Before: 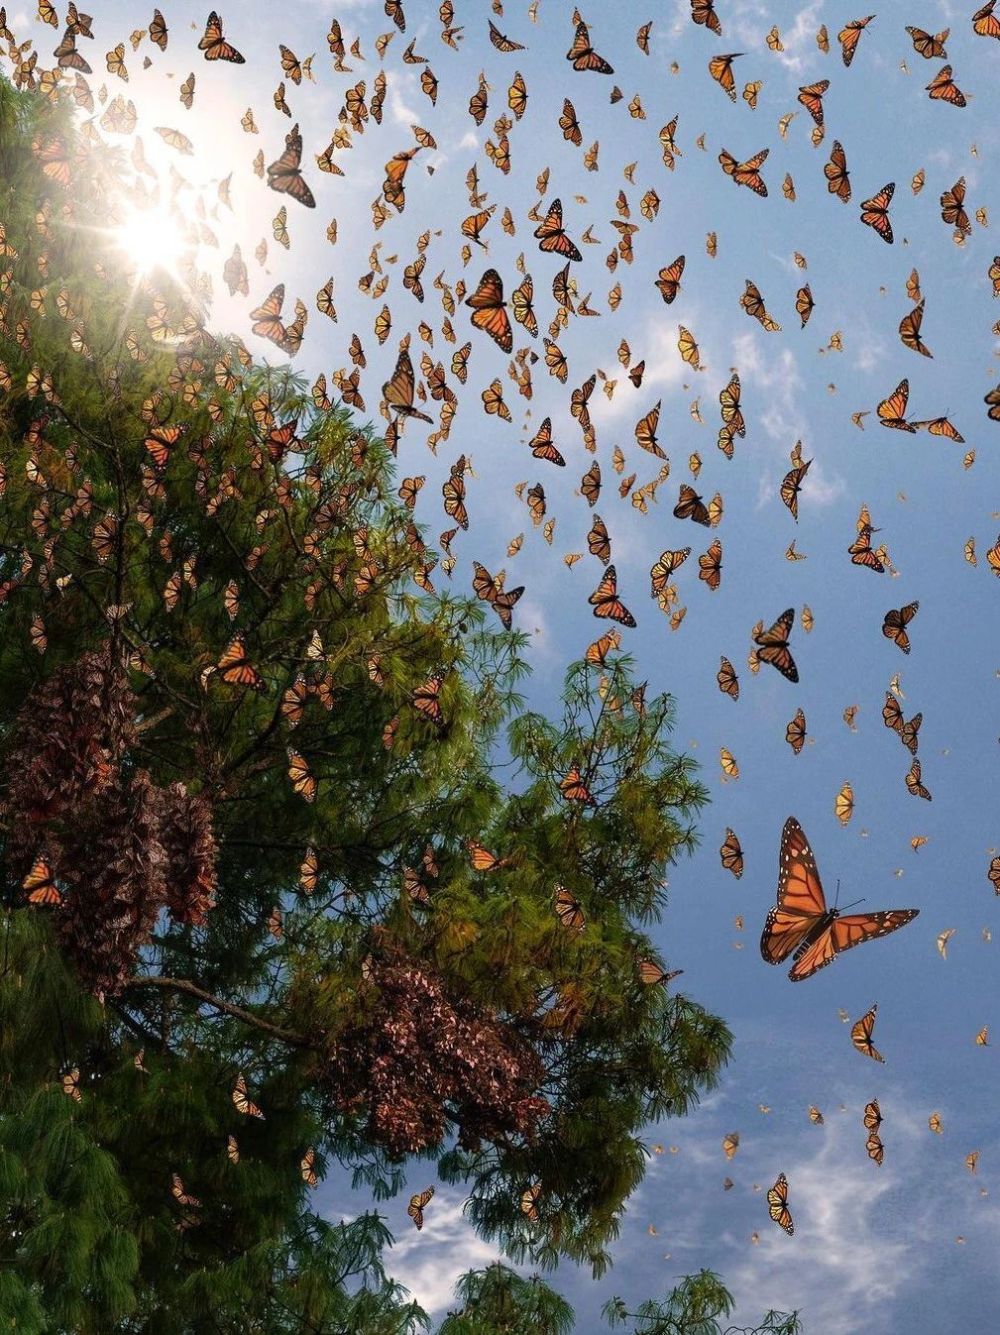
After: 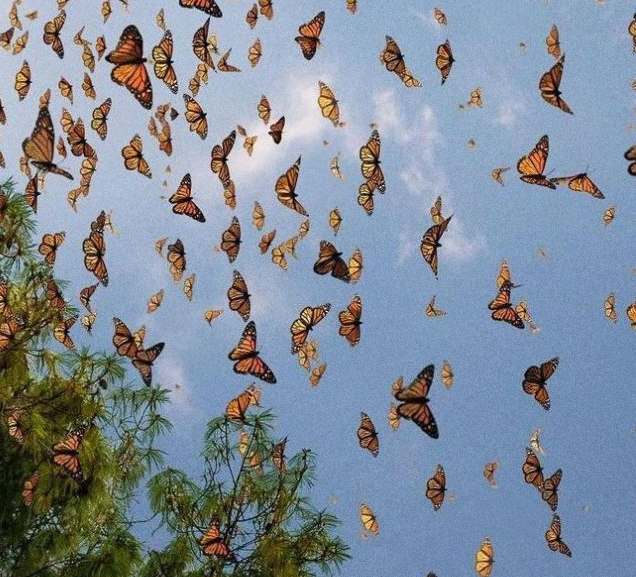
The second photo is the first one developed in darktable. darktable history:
grain: on, module defaults
crop: left 36.005%, top 18.293%, right 0.31%, bottom 38.444%
